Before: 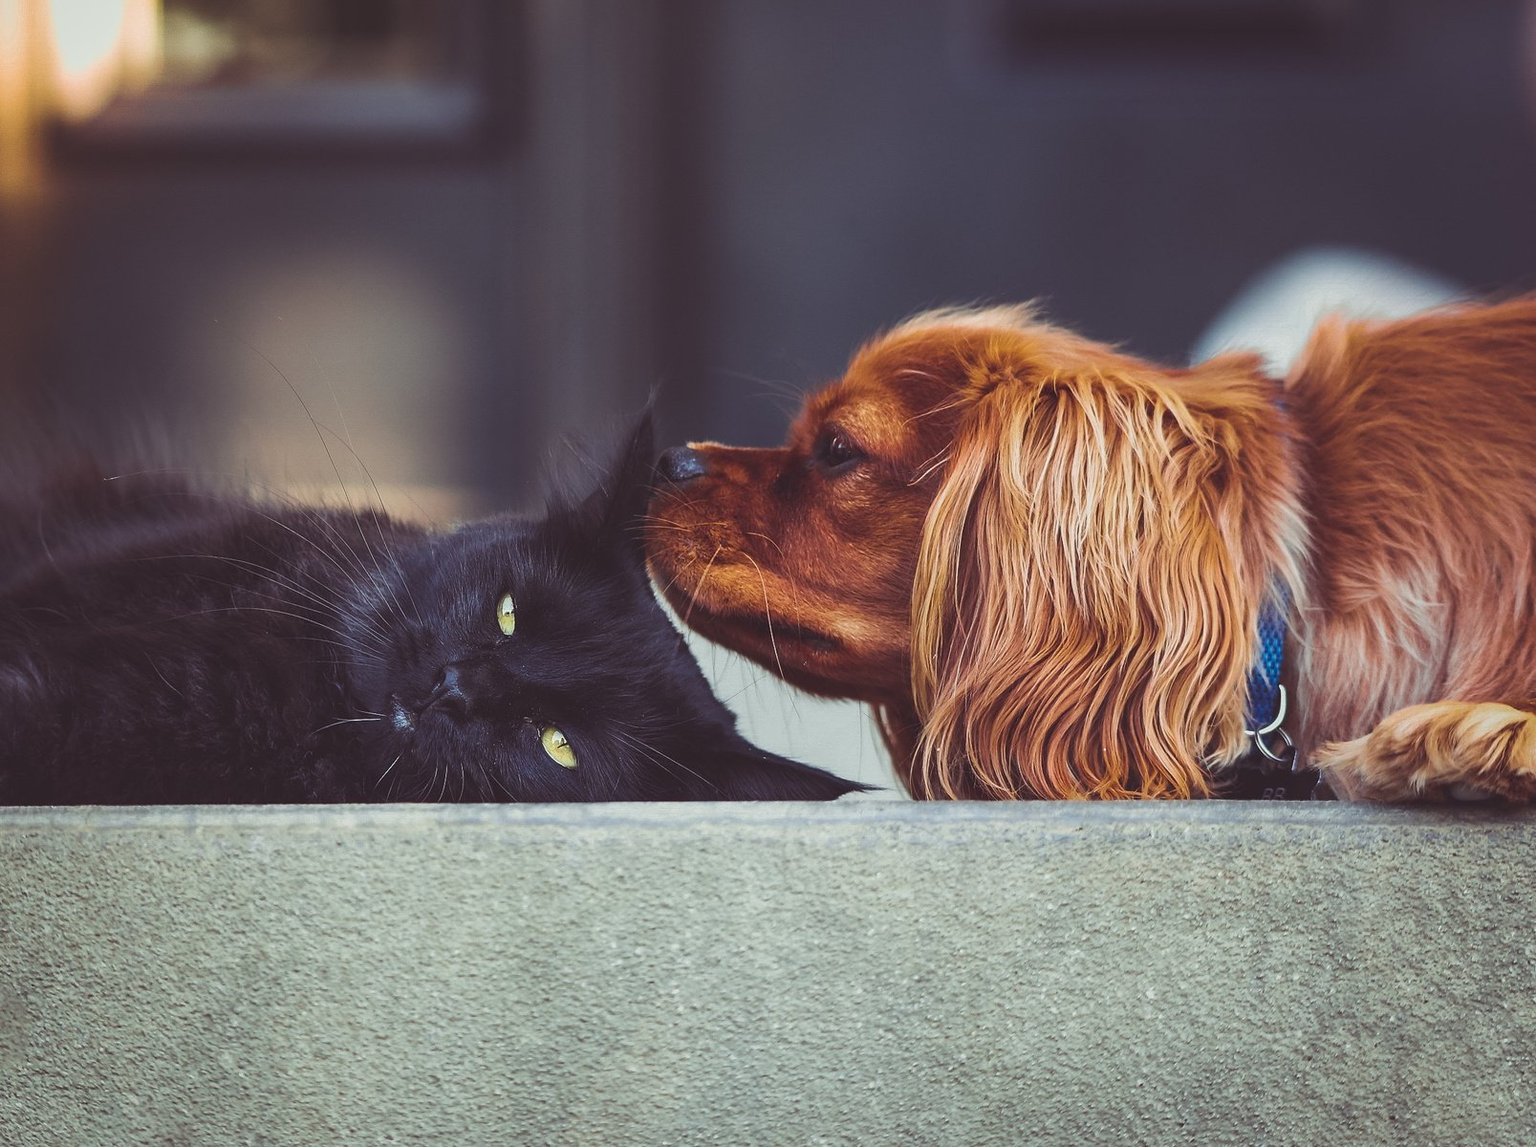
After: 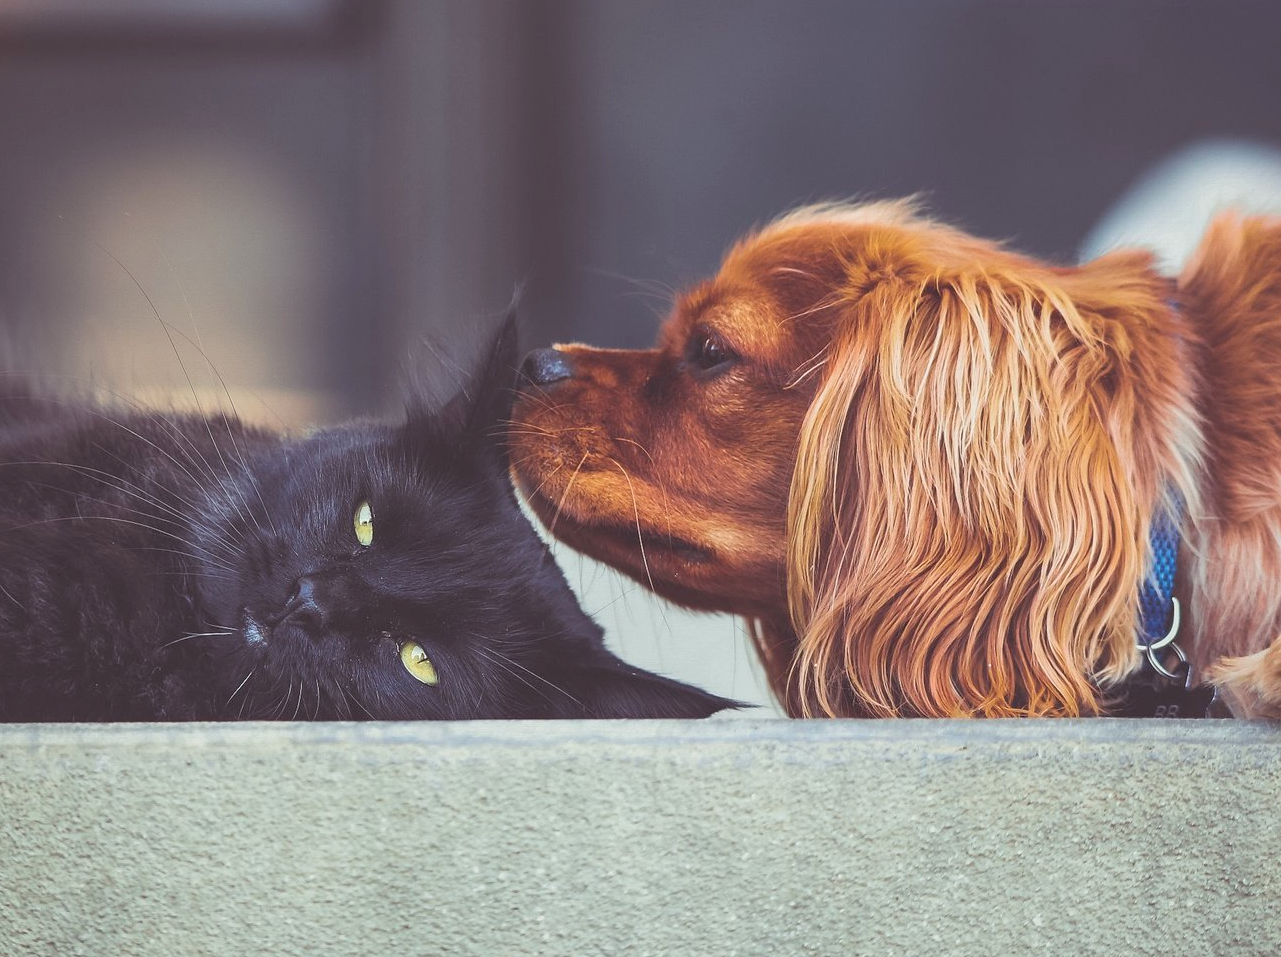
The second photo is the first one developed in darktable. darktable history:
crop and rotate: left 10.37%, top 9.974%, right 9.857%, bottom 10.195%
contrast brightness saturation: brightness 0.141
